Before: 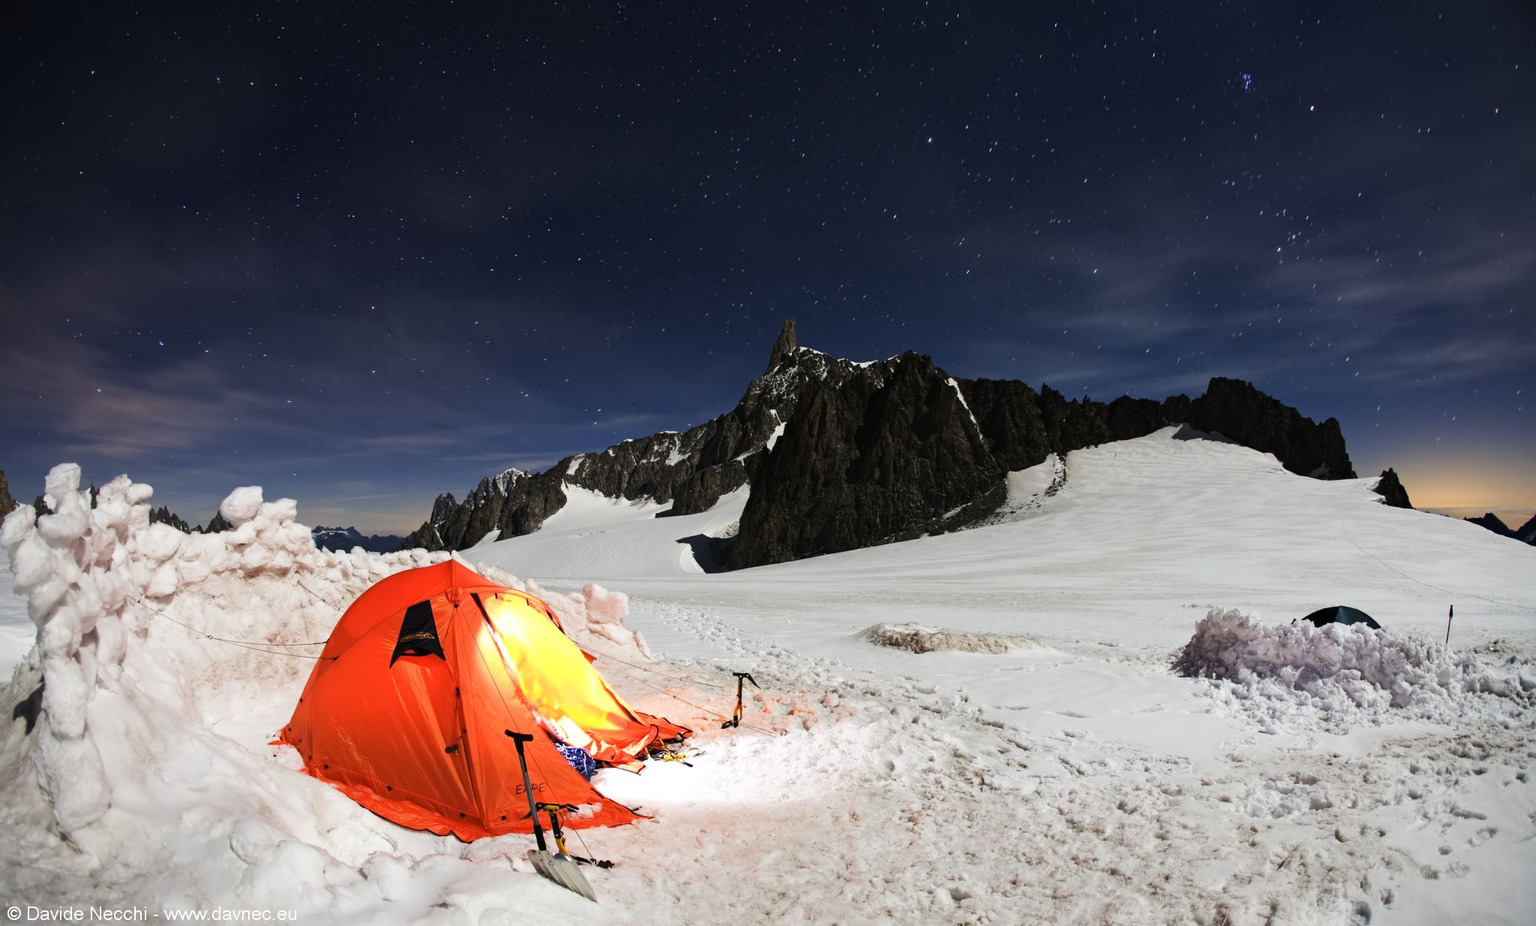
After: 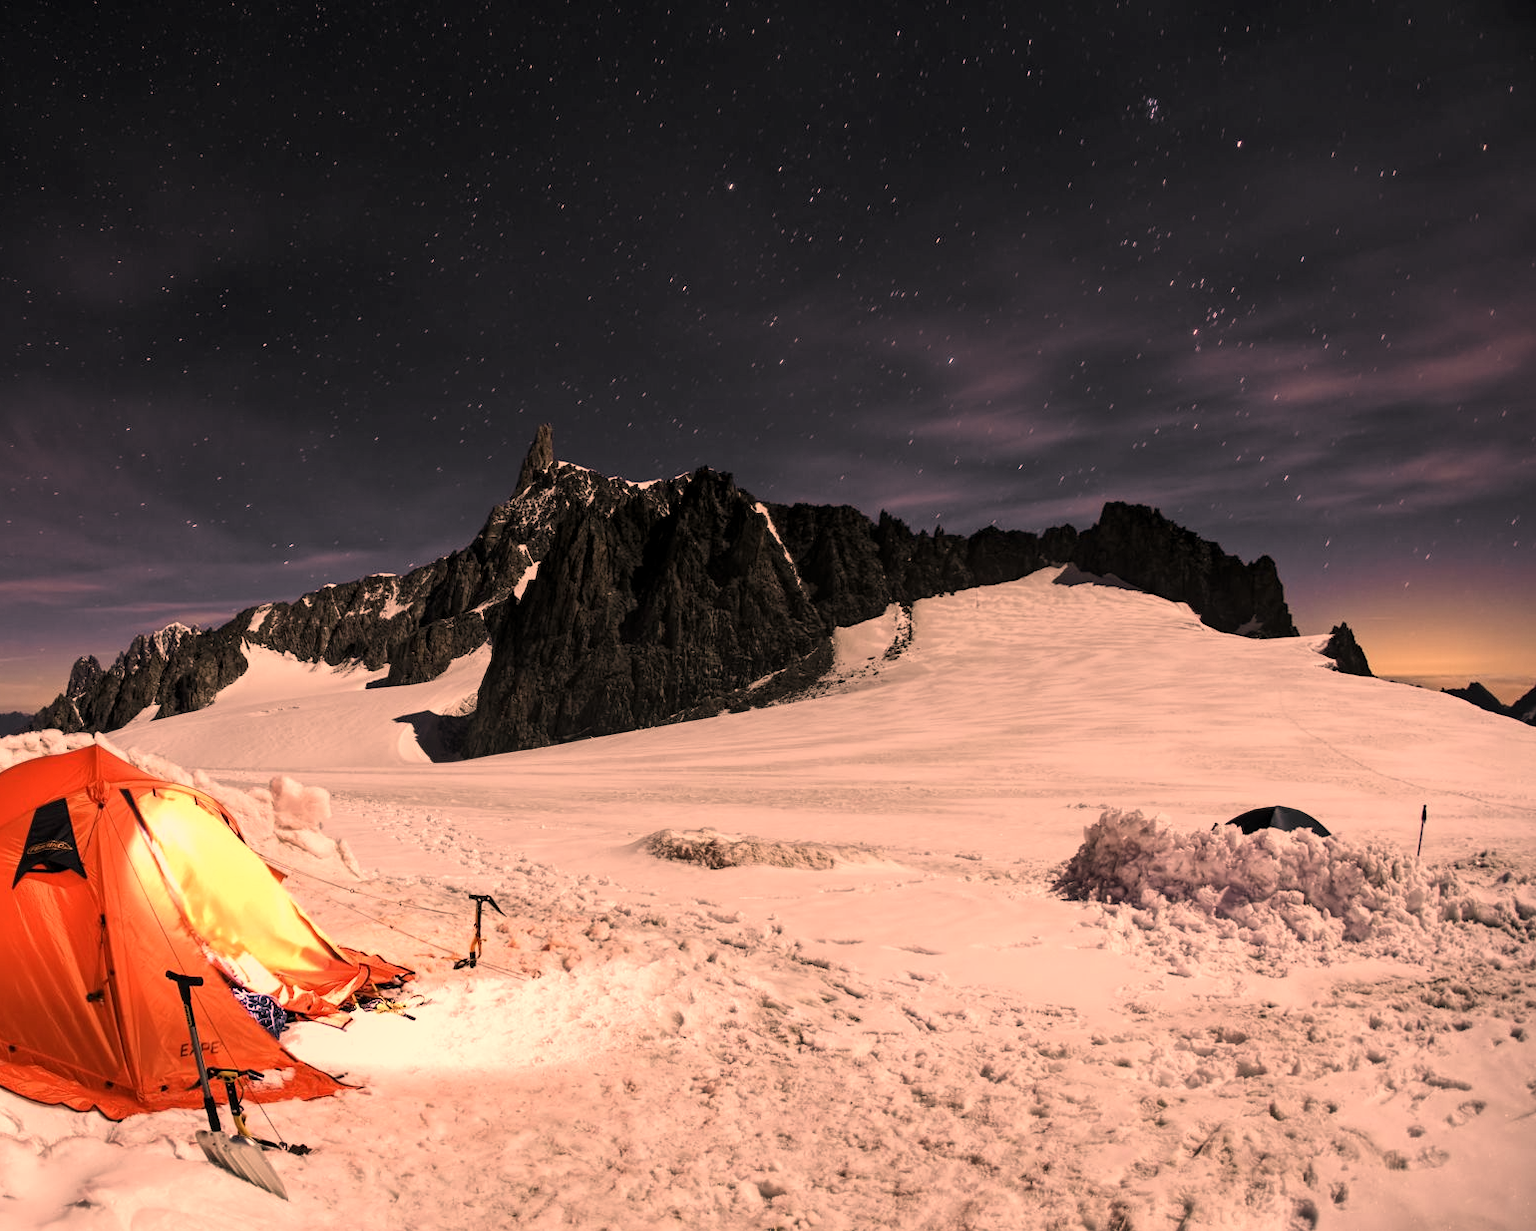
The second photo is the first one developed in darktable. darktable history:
color correction: highlights a* 39.57, highlights b* 39.52, saturation 0.69
crop and rotate: left 24.789%
color zones: curves: ch1 [(0, 0.638) (0.193, 0.442) (0.286, 0.15) (0.429, 0.14) (0.571, 0.142) (0.714, 0.154) (0.857, 0.175) (1, 0.638)]
local contrast: highlights 92%, shadows 88%, detail 160%, midtone range 0.2
